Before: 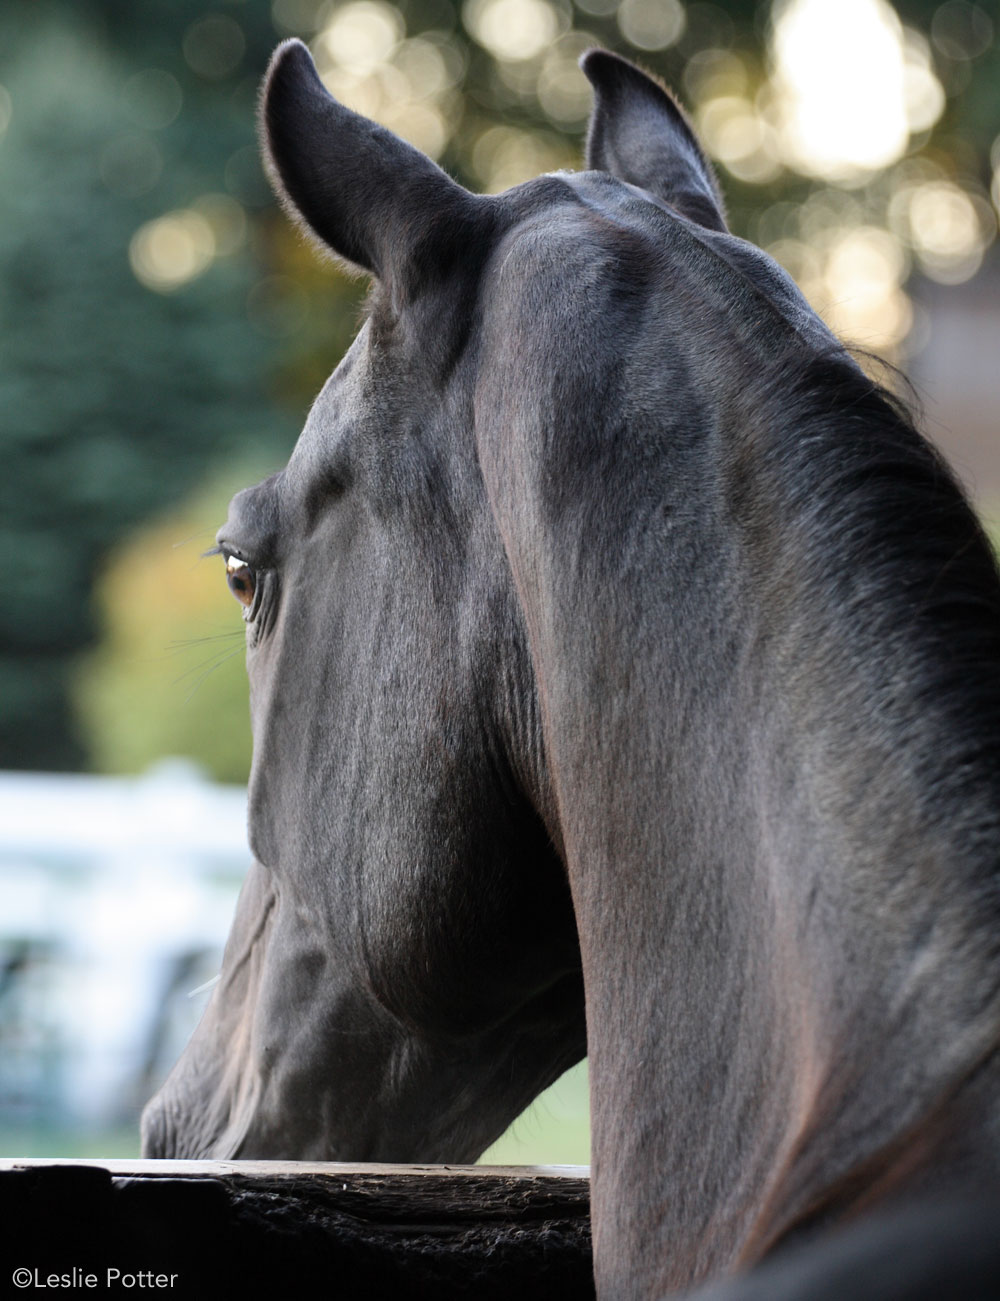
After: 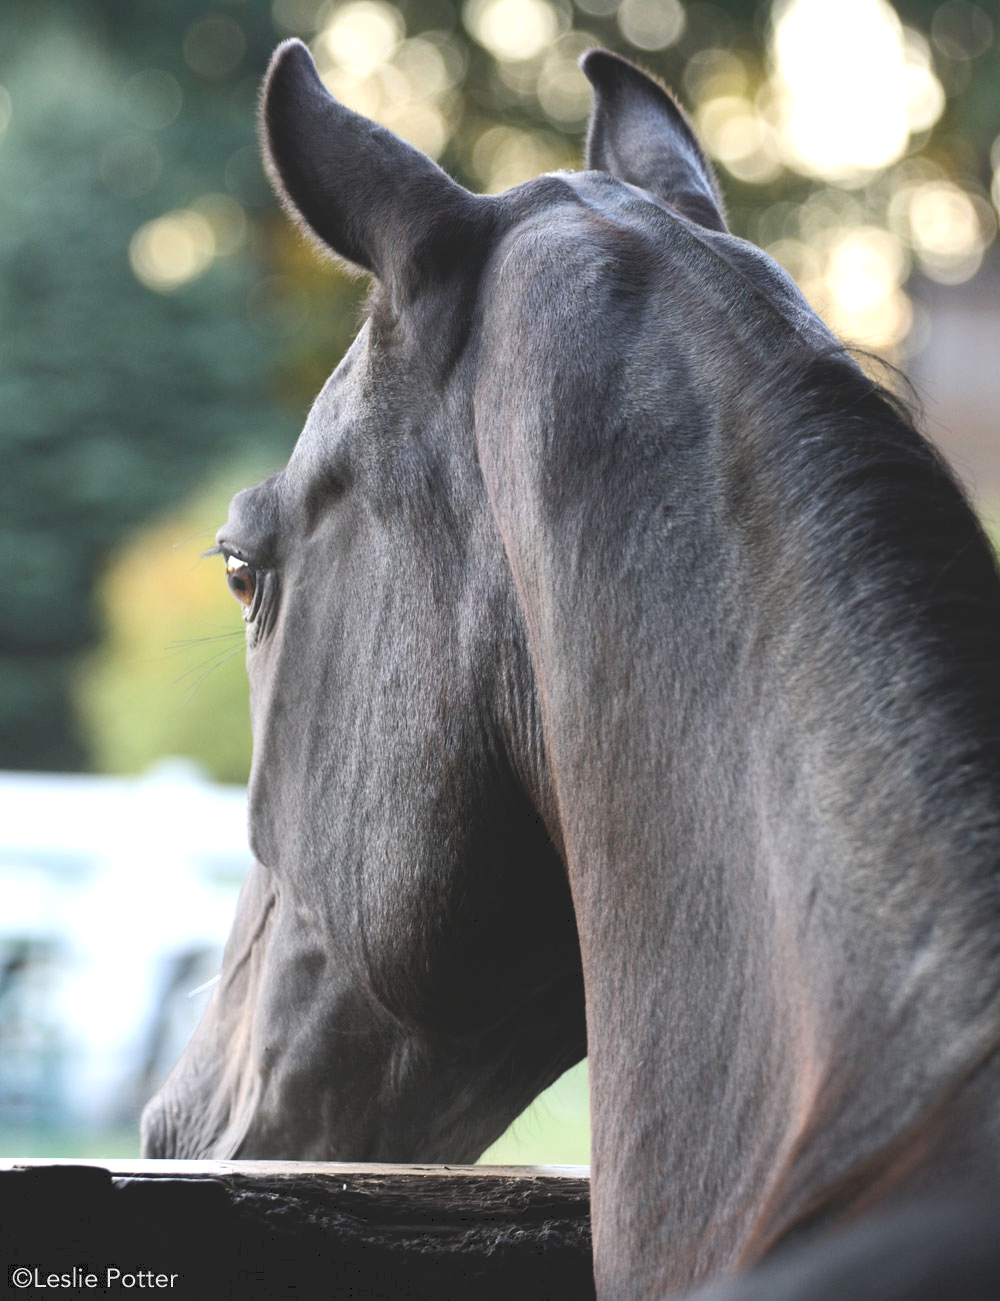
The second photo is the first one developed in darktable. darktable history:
tone equalizer: -8 EV -0.452 EV, -7 EV -0.385 EV, -6 EV -0.363 EV, -5 EV -0.237 EV, -3 EV 0.194 EV, -2 EV 0.312 EV, -1 EV 0.376 EV, +0 EV 0.414 EV, edges refinement/feathering 500, mask exposure compensation -1.57 EV, preserve details no
tone curve: curves: ch0 [(0, 0) (0.003, 0.144) (0.011, 0.149) (0.025, 0.159) (0.044, 0.183) (0.069, 0.207) (0.1, 0.236) (0.136, 0.269) (0.177, 0.303) (0.224, 0.339) (0.277, 0.38) (0.335, 0.428) (0.399, 0.478) (0.468, 0.539) (0.543, 0.604) (0.623, 0.679) (0.709, 0.755) (0.801, 0.836) (0.898, 0.918) (1, 1)], color space Lab, independent channels, preserve colors none
